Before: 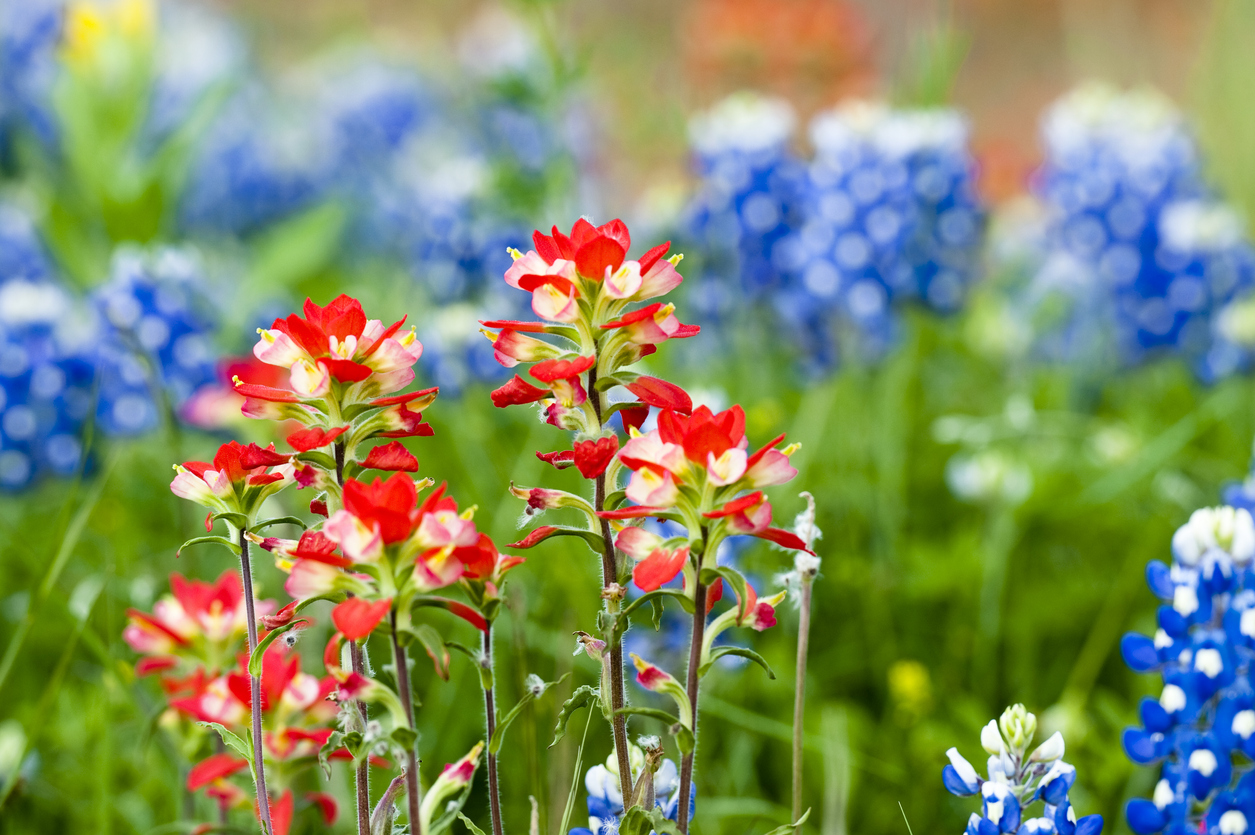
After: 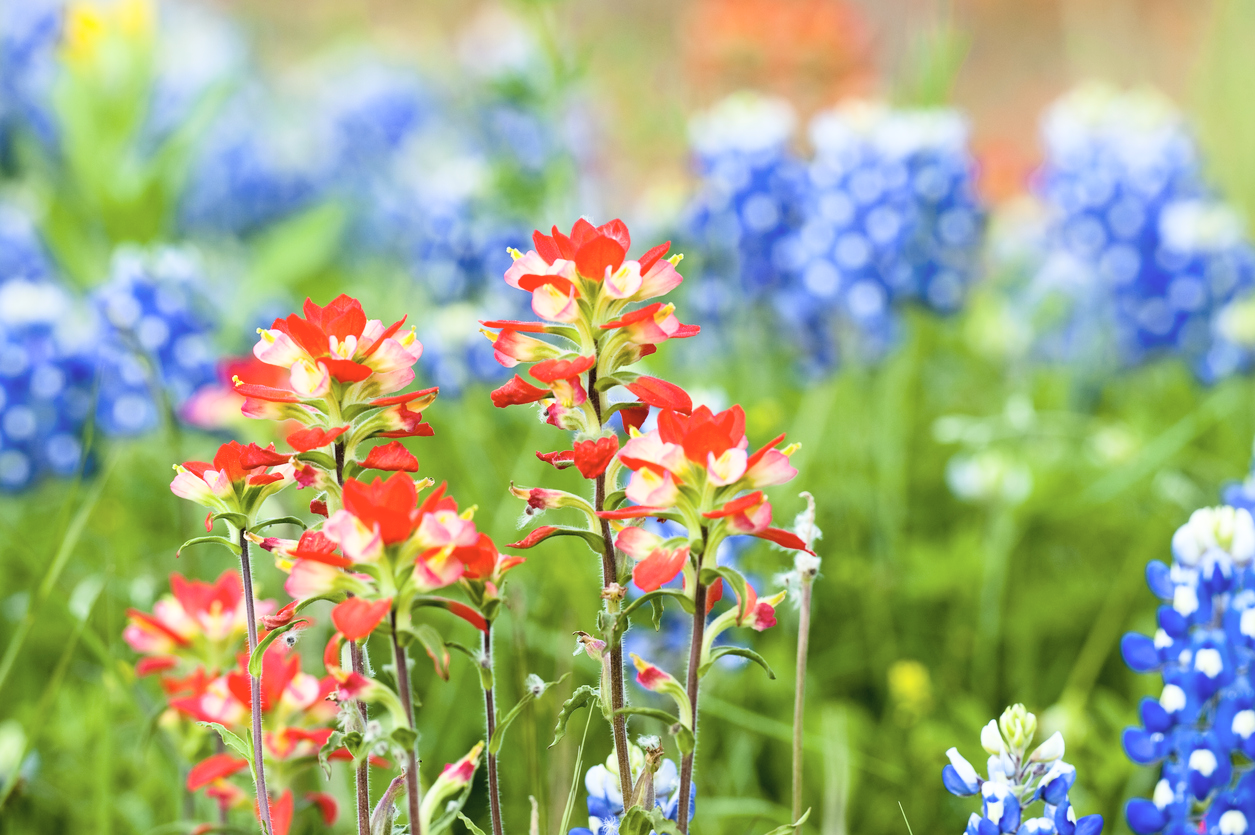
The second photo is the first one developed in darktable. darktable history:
exposure: black level correction 0.001, compensate highlight preservation false
contrast brightness saturation: contrast 0.143, brightness 0.227
